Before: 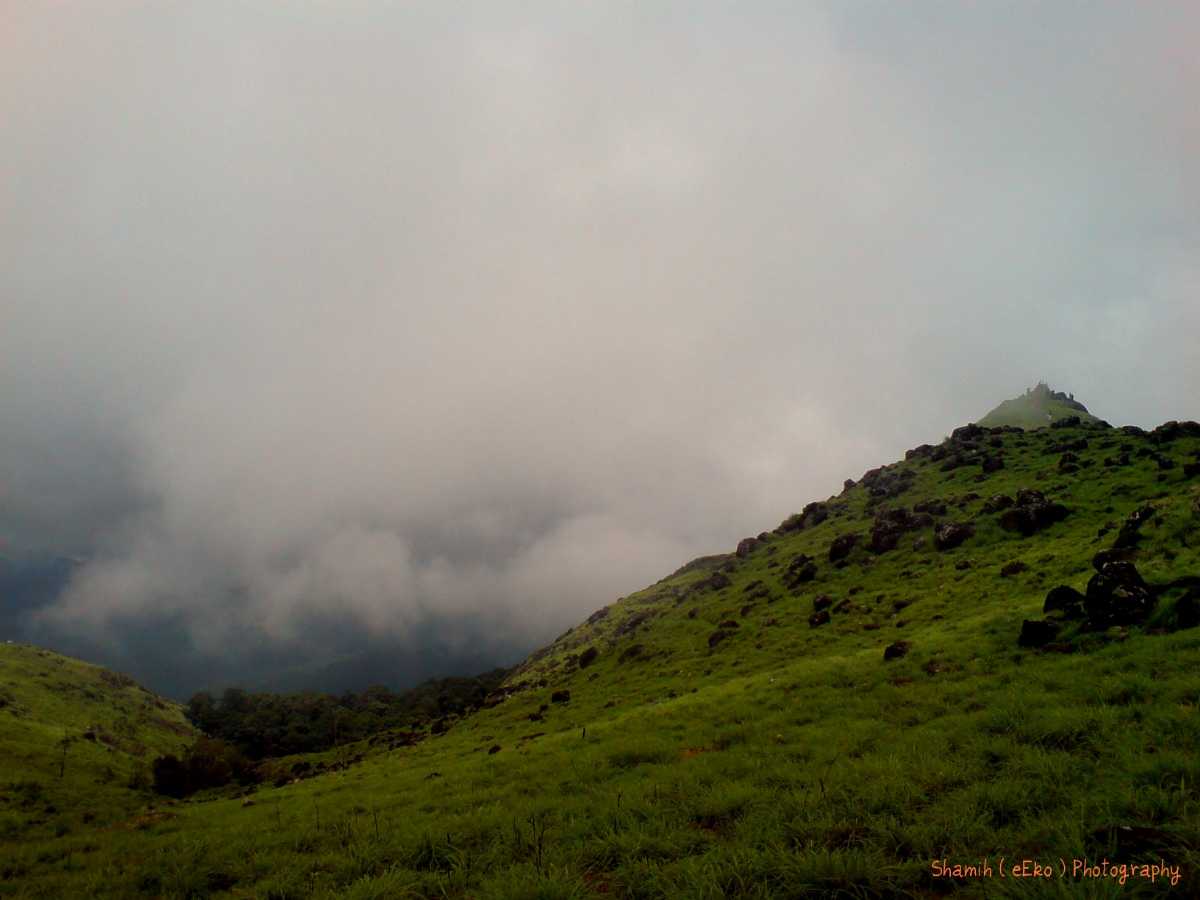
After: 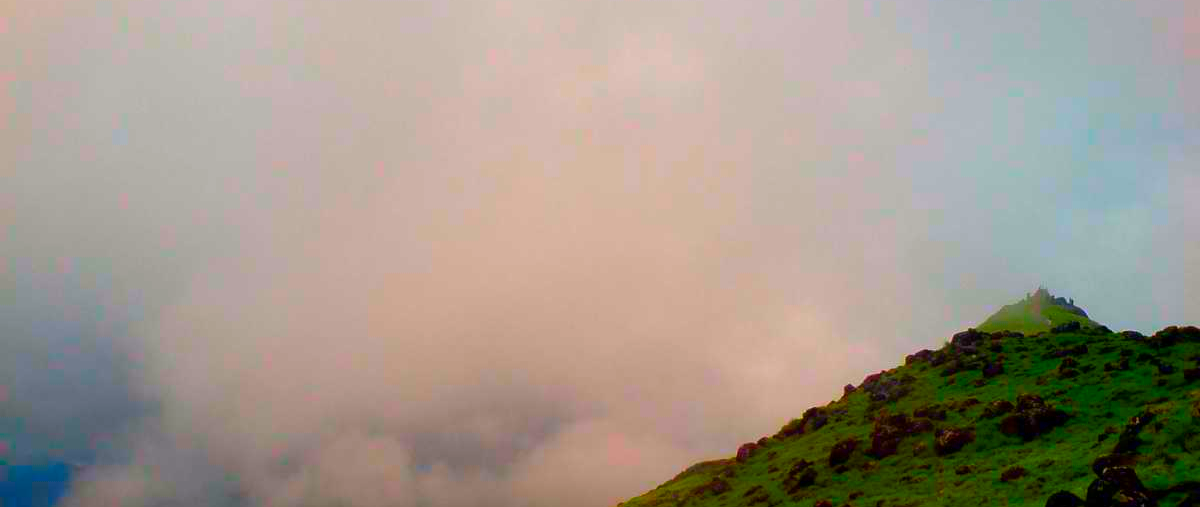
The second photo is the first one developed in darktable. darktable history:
crop and rotate: top 10.574%, bottom 33.045%
color correction: highlights a* 1.5, highlights b* -1.76, saturation 2.5
color zones: curves: ch1 [(0, -0.014) (0.143, -0.013) (0.286, -0.013) (0.429, -0.016) (0.571, -0.019) (0.714, -0.015) (0.857, 0.002) (1, -0.014)], mix -130.77%
